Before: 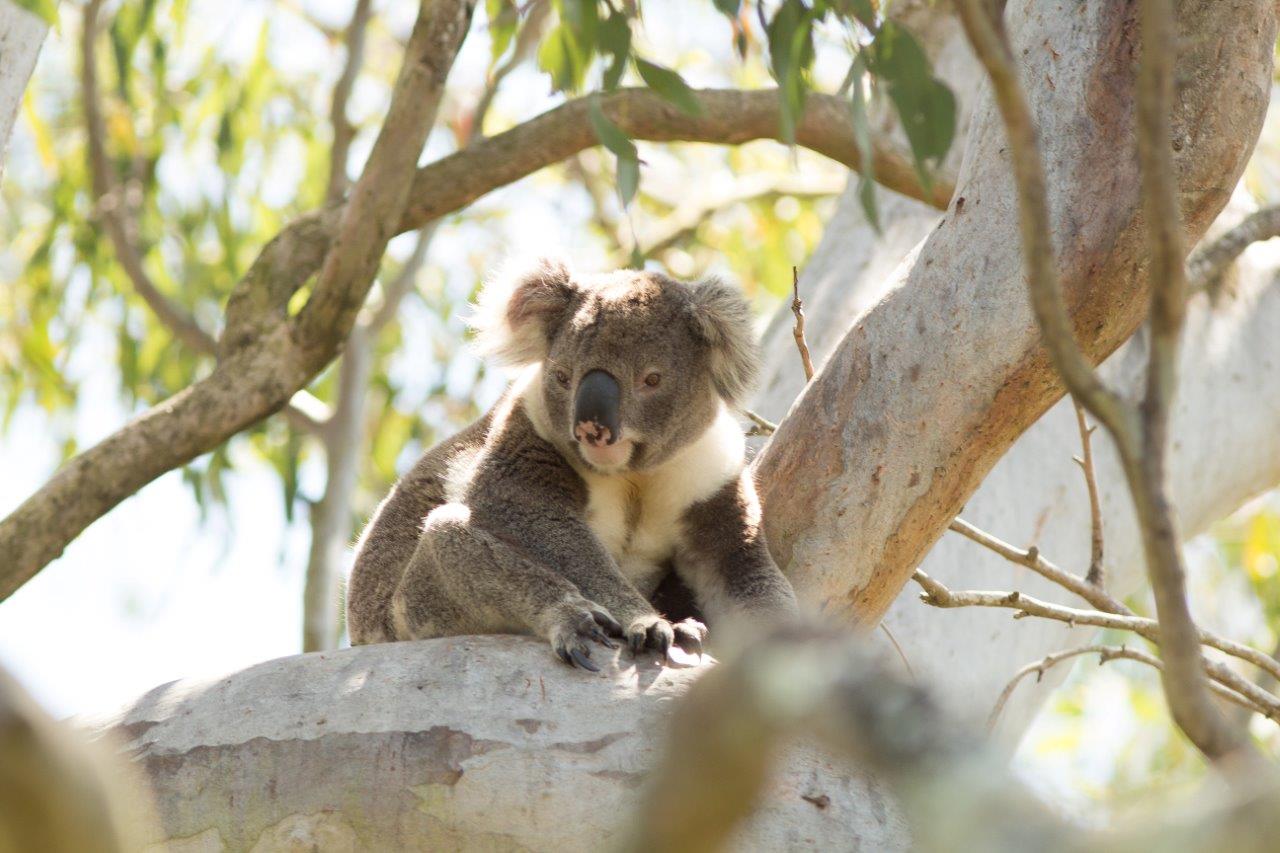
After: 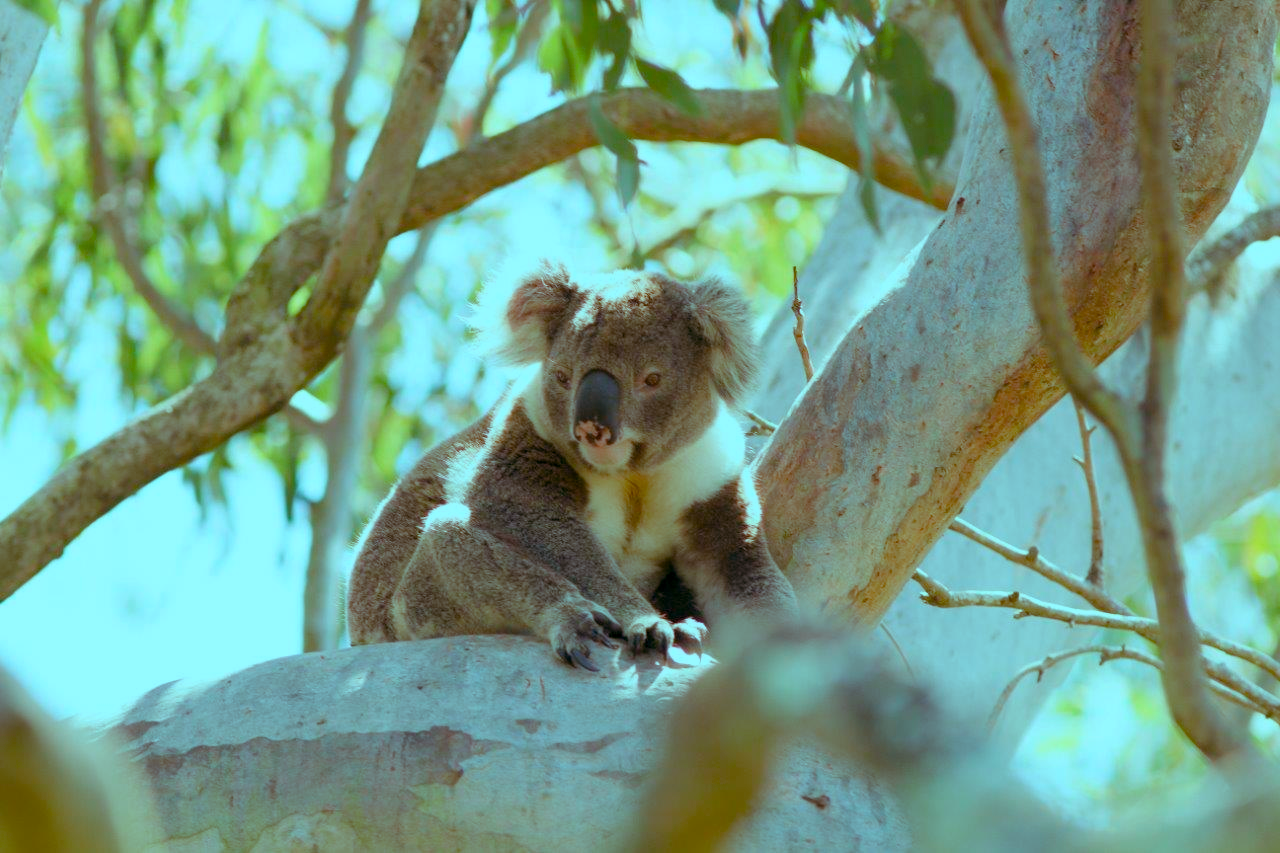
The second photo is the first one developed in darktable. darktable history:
exposure: exposure 0.207 EV, compensate highlight preservation false
color balance rgb: shadows lift › luminance -7.7%, shadows lift › chroma 2.13%, shadows lift › hue 165.27°, power › luminance -7.77%, power › chroma 1.34%, power › hue 330.55°, highlights gain › luminance -33.33%, highlights gain › chroma 5.68%, highlights gain › hue 217.2°, global offset › luminance -0.33%, global offset › chroma 0.11%, global offset › hue 165.27°, perceptual saturation grading › global saturation 27.72%, perceptual saturation grading › highlights -25%, perceptual saturation grading › mid-tones 25%, perceptual saturation grading › shadows 50%
